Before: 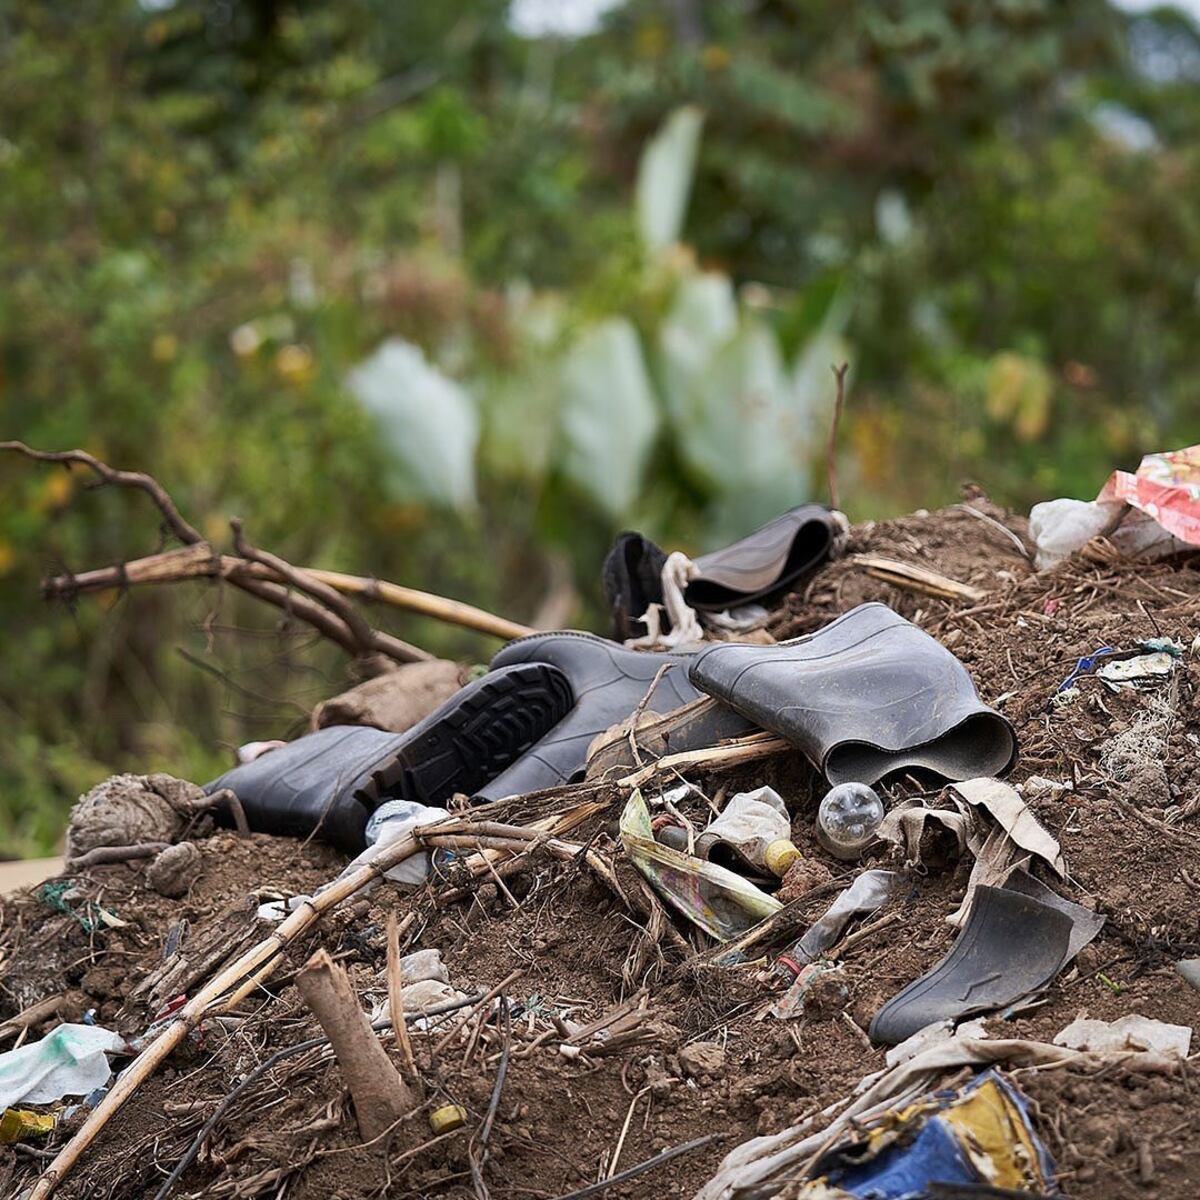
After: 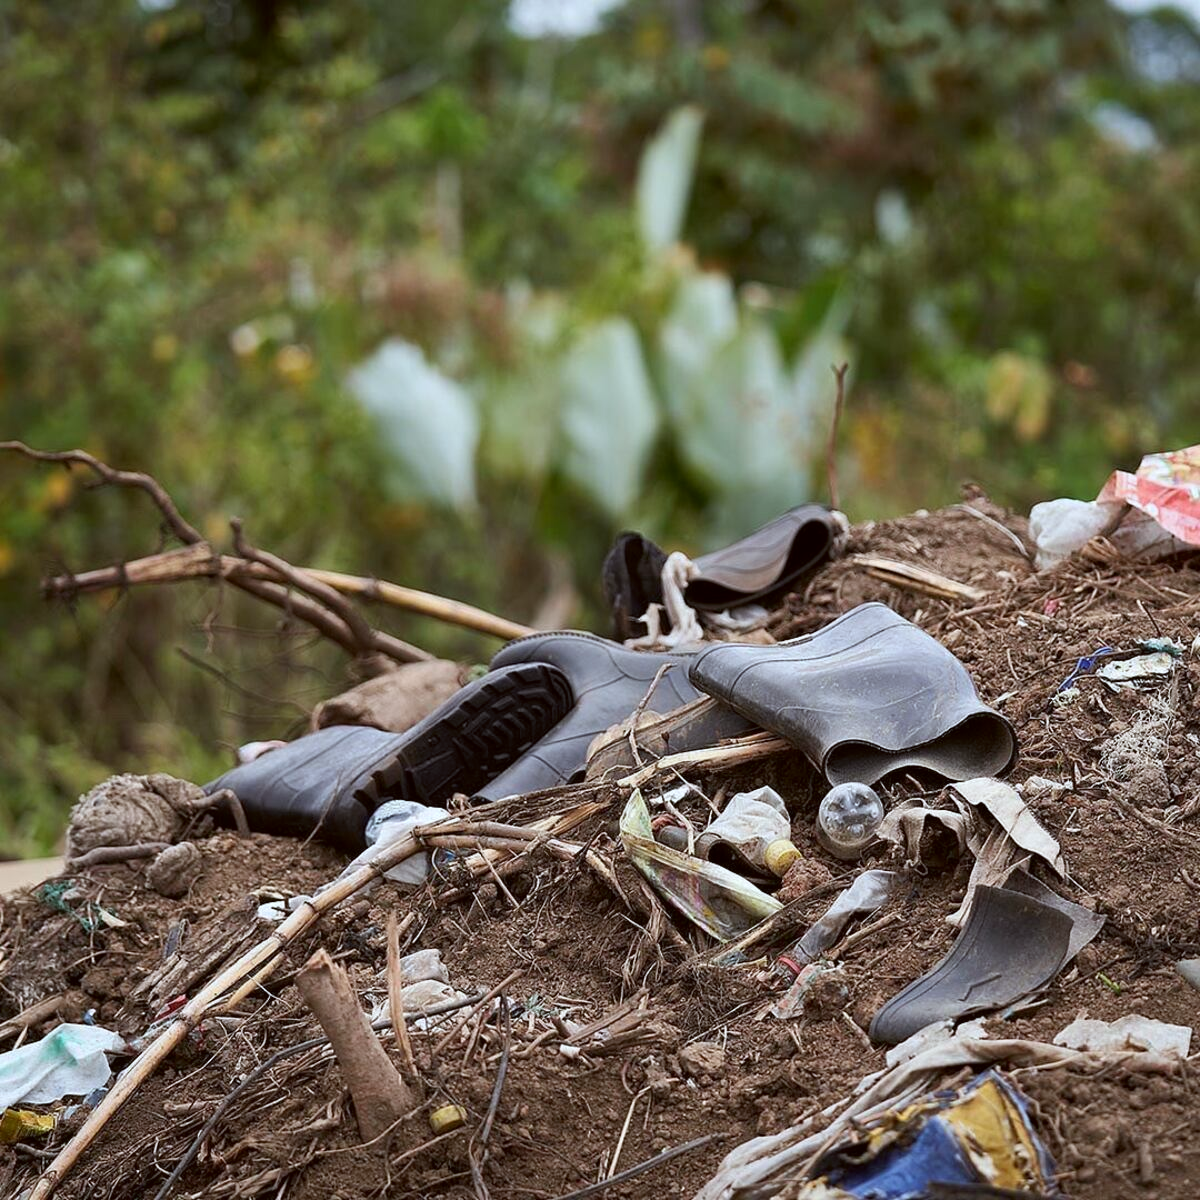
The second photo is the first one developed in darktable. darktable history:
color correction: highlights a* -3.24, highlights b* -6.08, shadows a* 3.15, shadows b* 5.3
